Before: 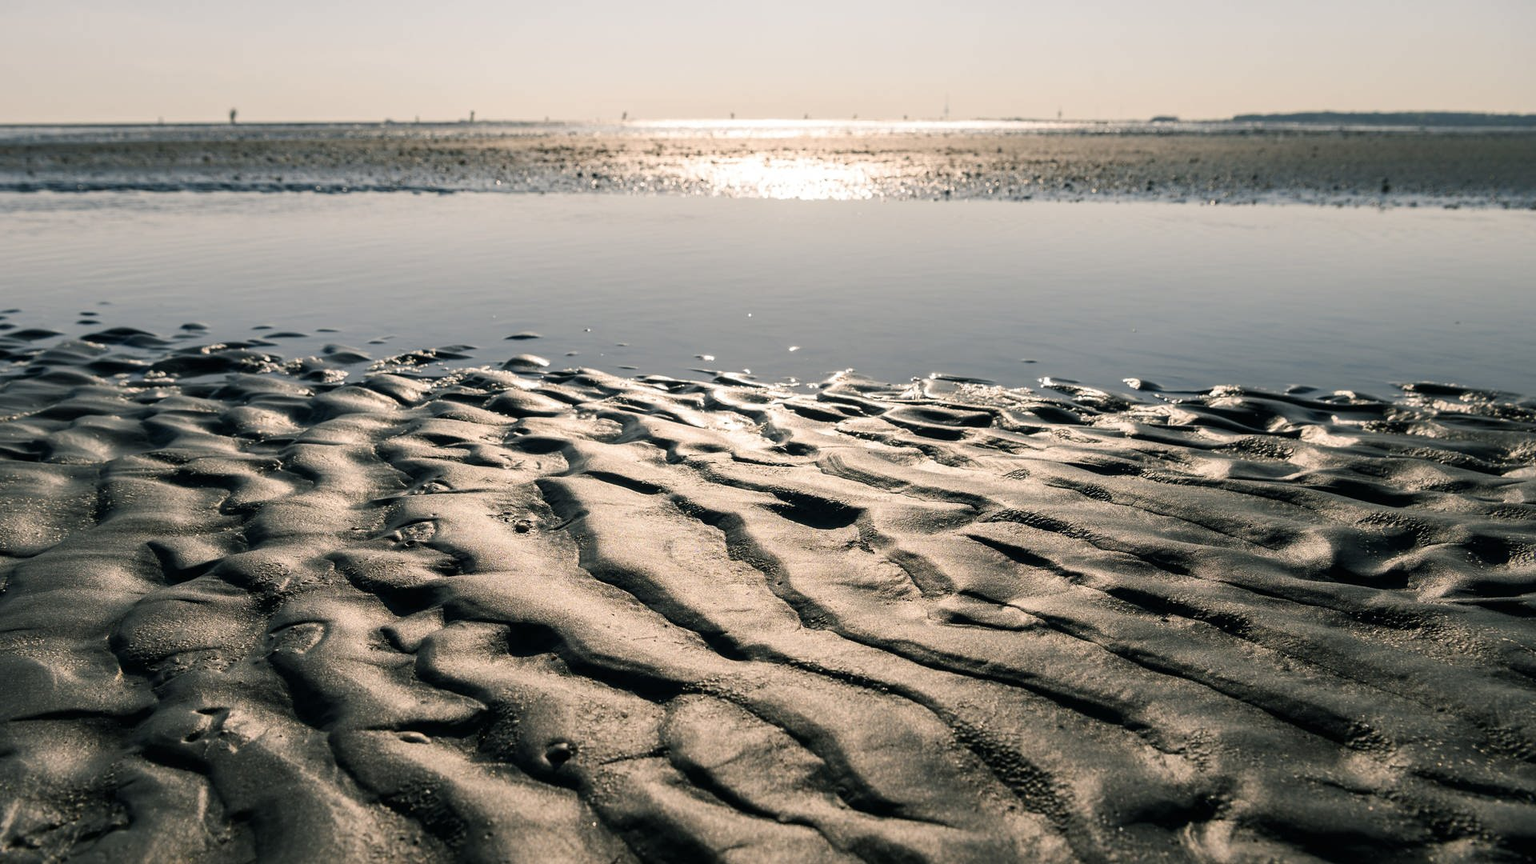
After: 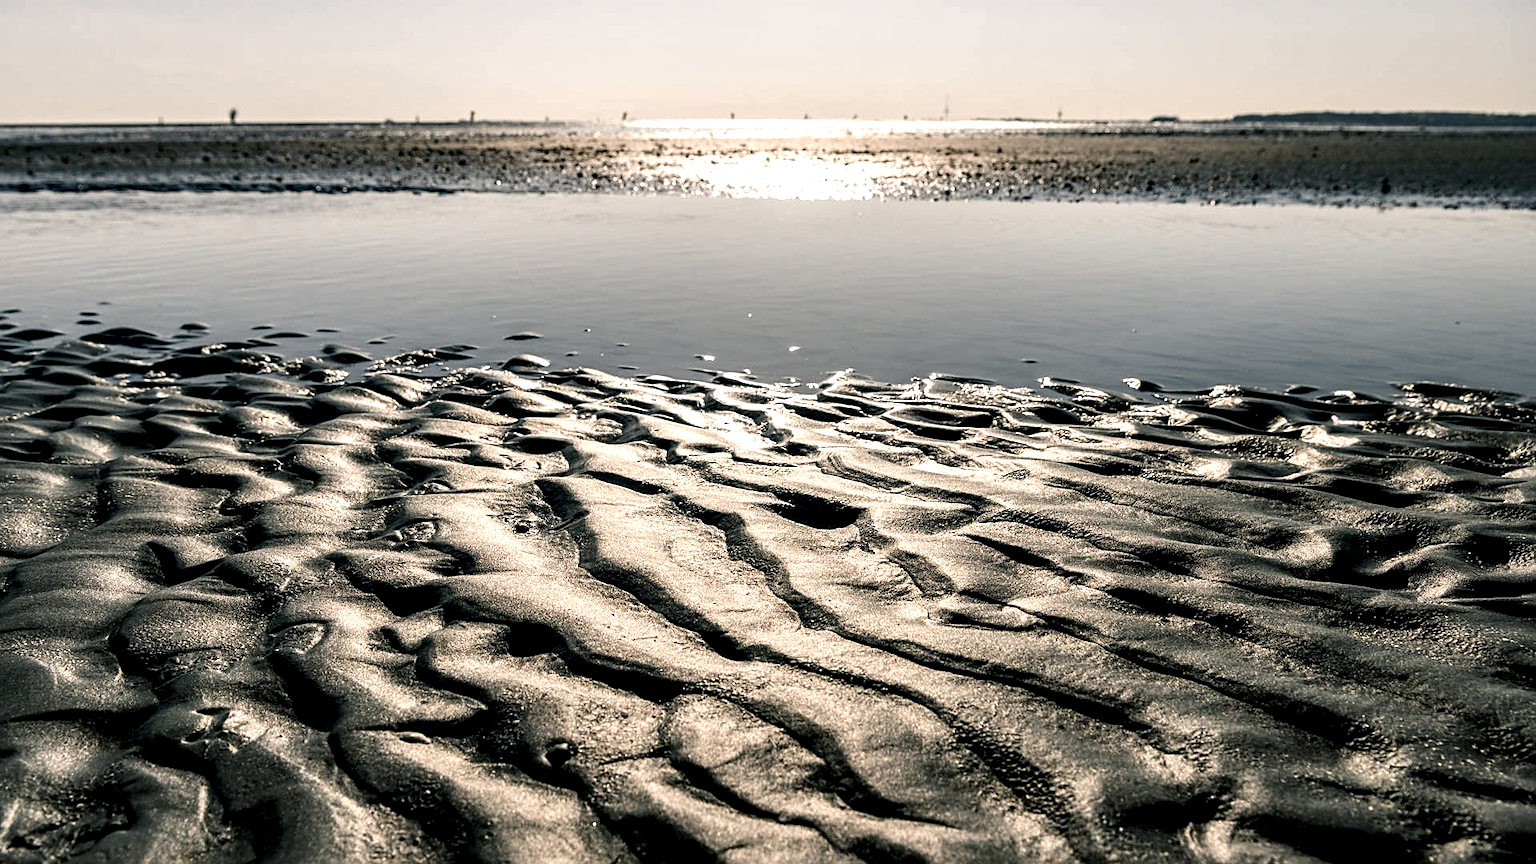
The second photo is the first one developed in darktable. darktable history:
local contrast: highlights 80%, shadows 57%, detail 175%, midtone range 0.602
sharpen: on, module defaults
tone equalizer: on, module defaults
